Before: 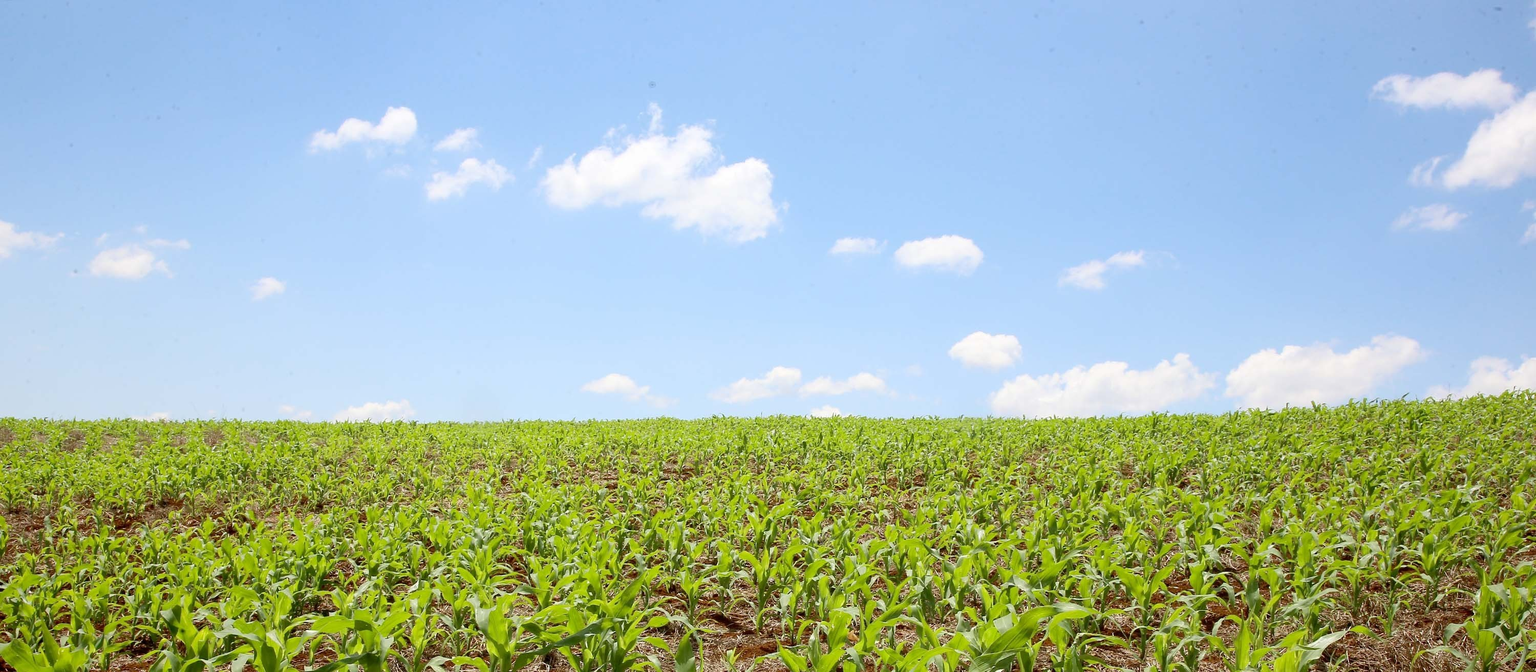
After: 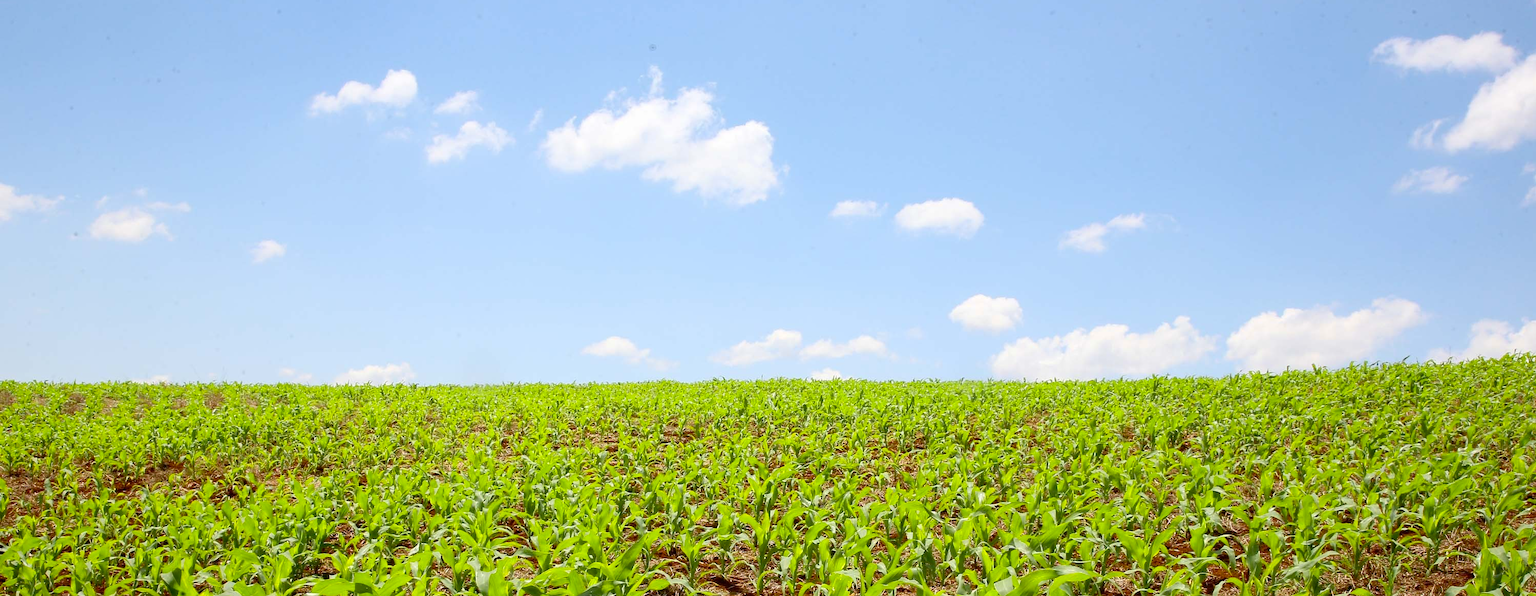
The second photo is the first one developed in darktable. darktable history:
tone equalizer: on, module defaults
color zones: curves: ch0 [(0.224, 0.526) (0.75, 0.5)]; ch1 [(0.055, 0.526) (0.224, 0.761) (0.377, 0.526) (0.75, 0.5)]
crop and rotate: top 5.609%, bottom 5.609%
